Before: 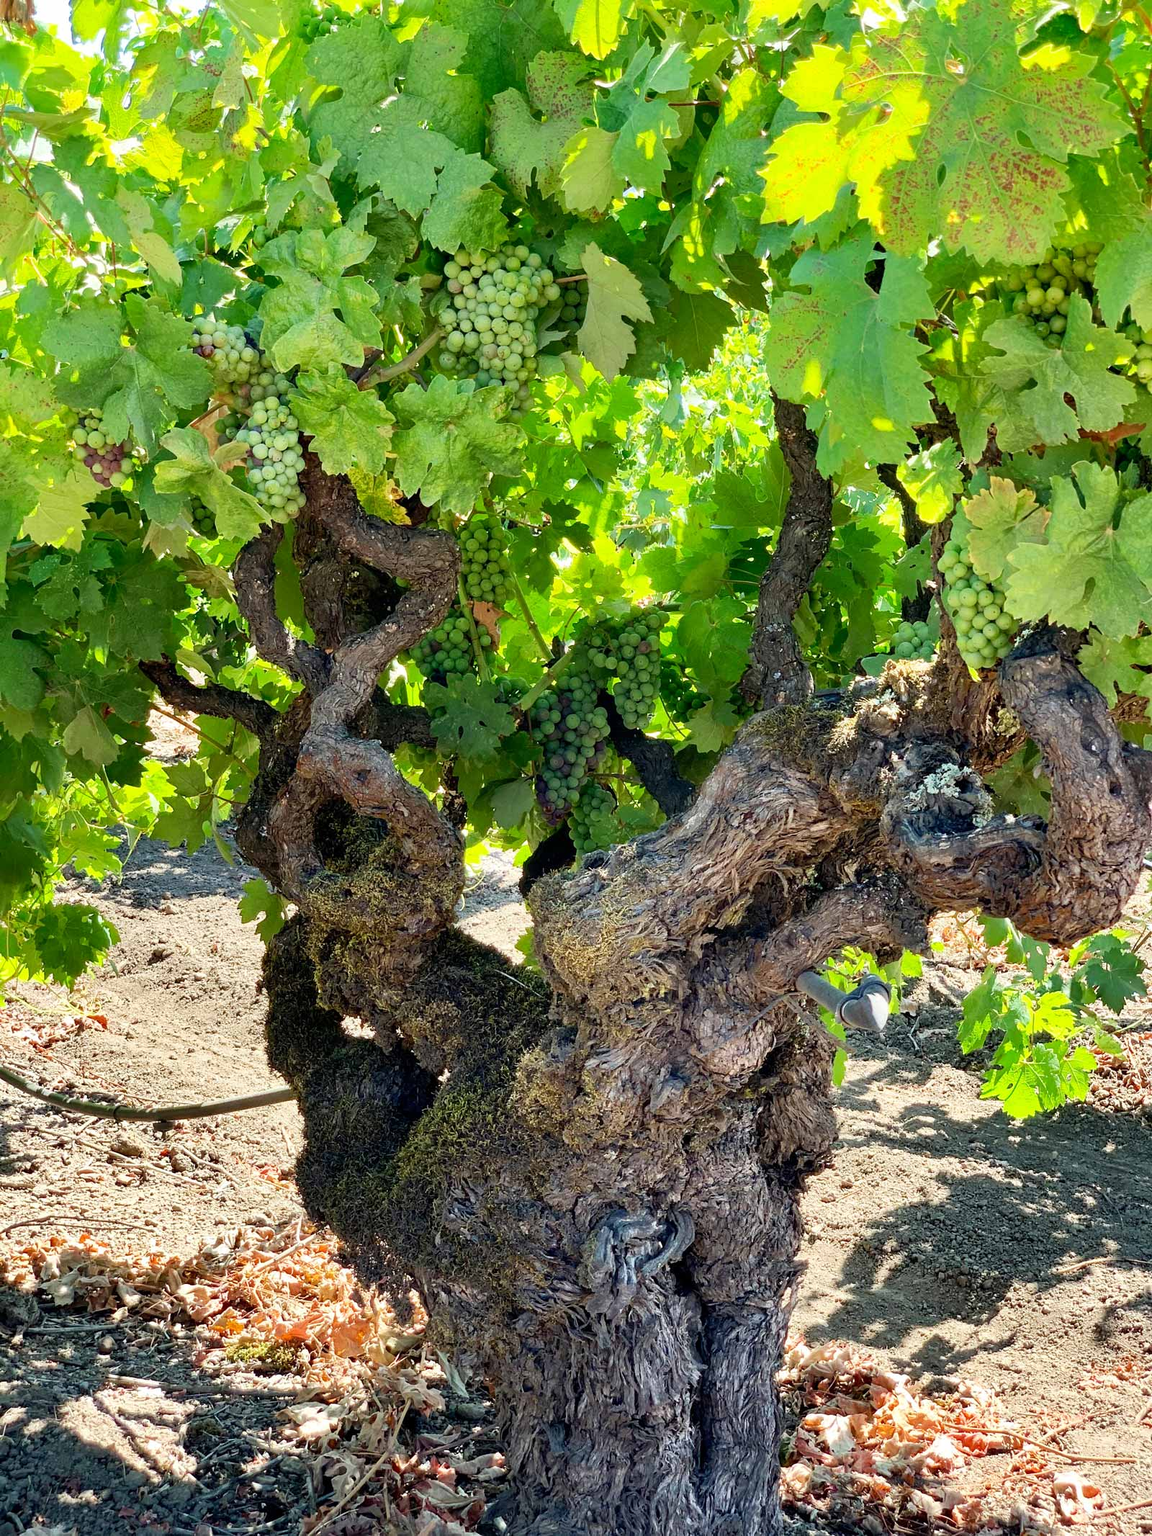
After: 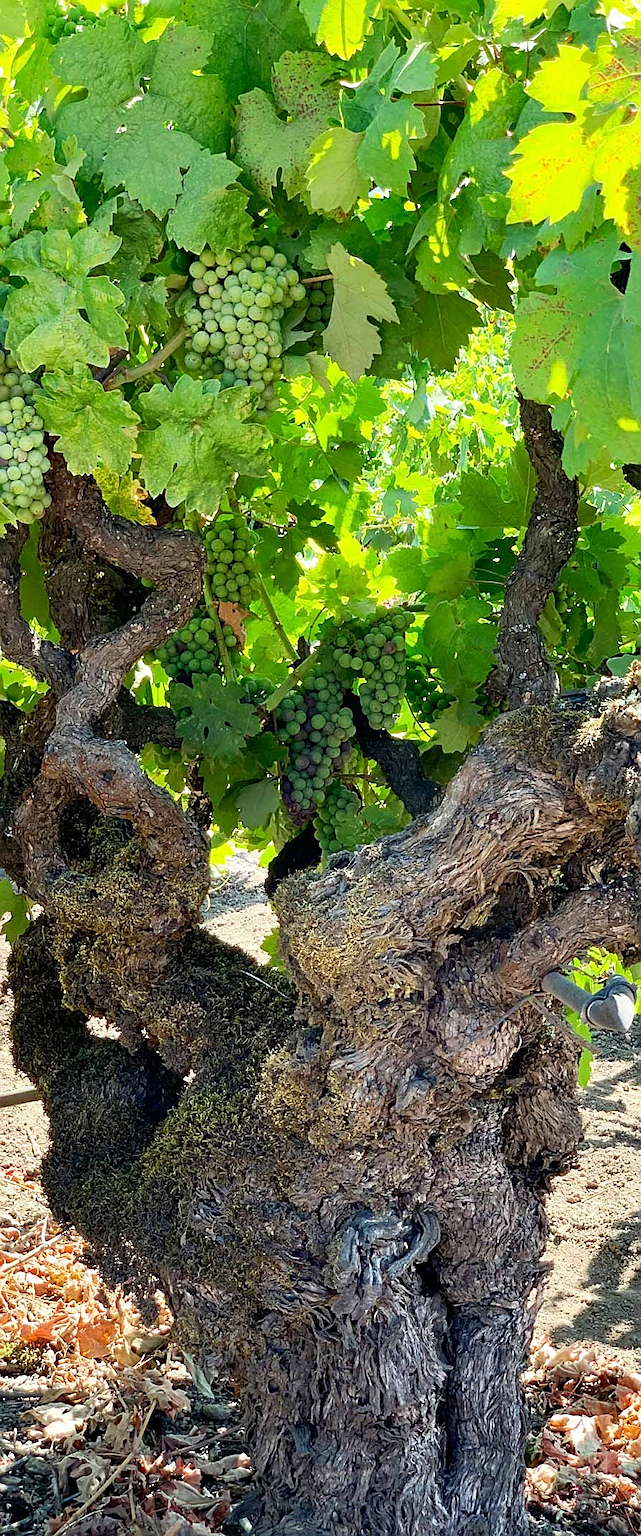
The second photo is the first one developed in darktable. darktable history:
crop: left 22.15%, right 22.122%, bottom 0.014%
sharpen: on, module defaults
